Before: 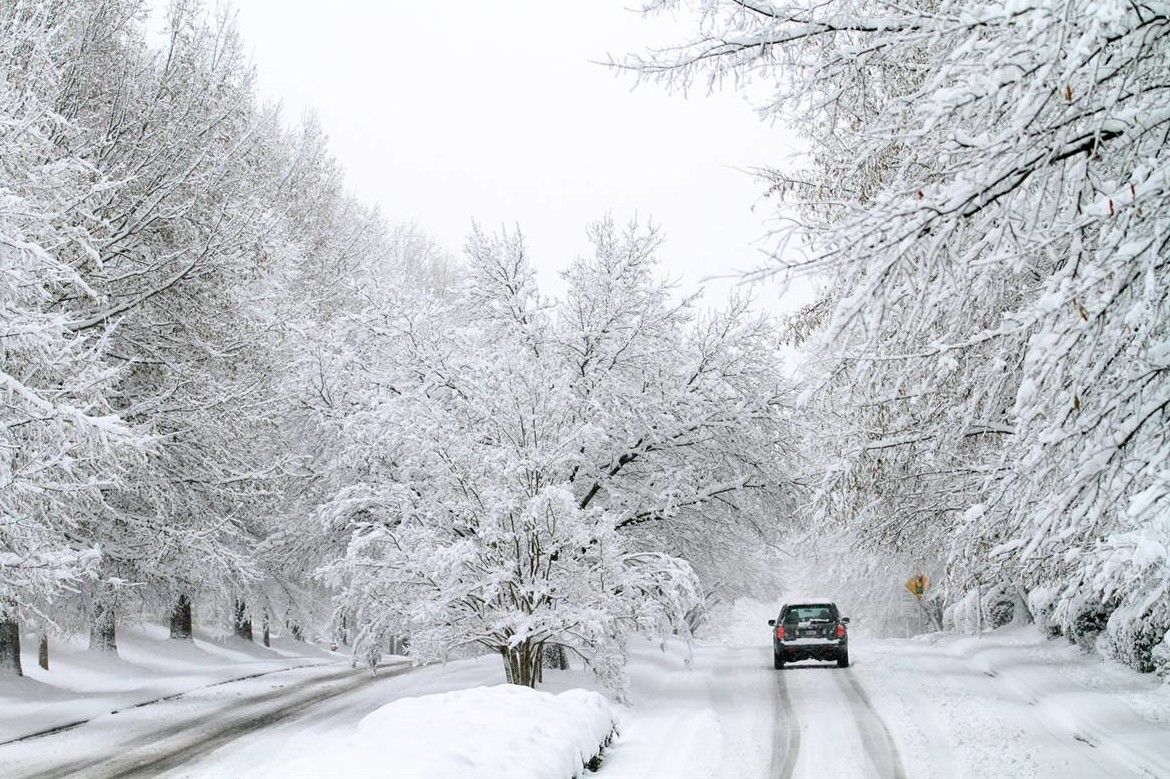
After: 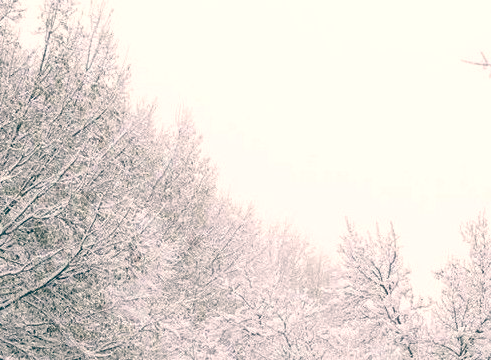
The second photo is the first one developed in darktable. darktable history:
crop and rotate: left 10.817%, top 0.062%, right 47.194%, bottom 53.626%
color balance: lift [1.006, 0.985, 1.002, 1.015], gamma [1, 0.953, 1.008, 1.047], gain [1.076, 1.13, 1.004, 0.87]
